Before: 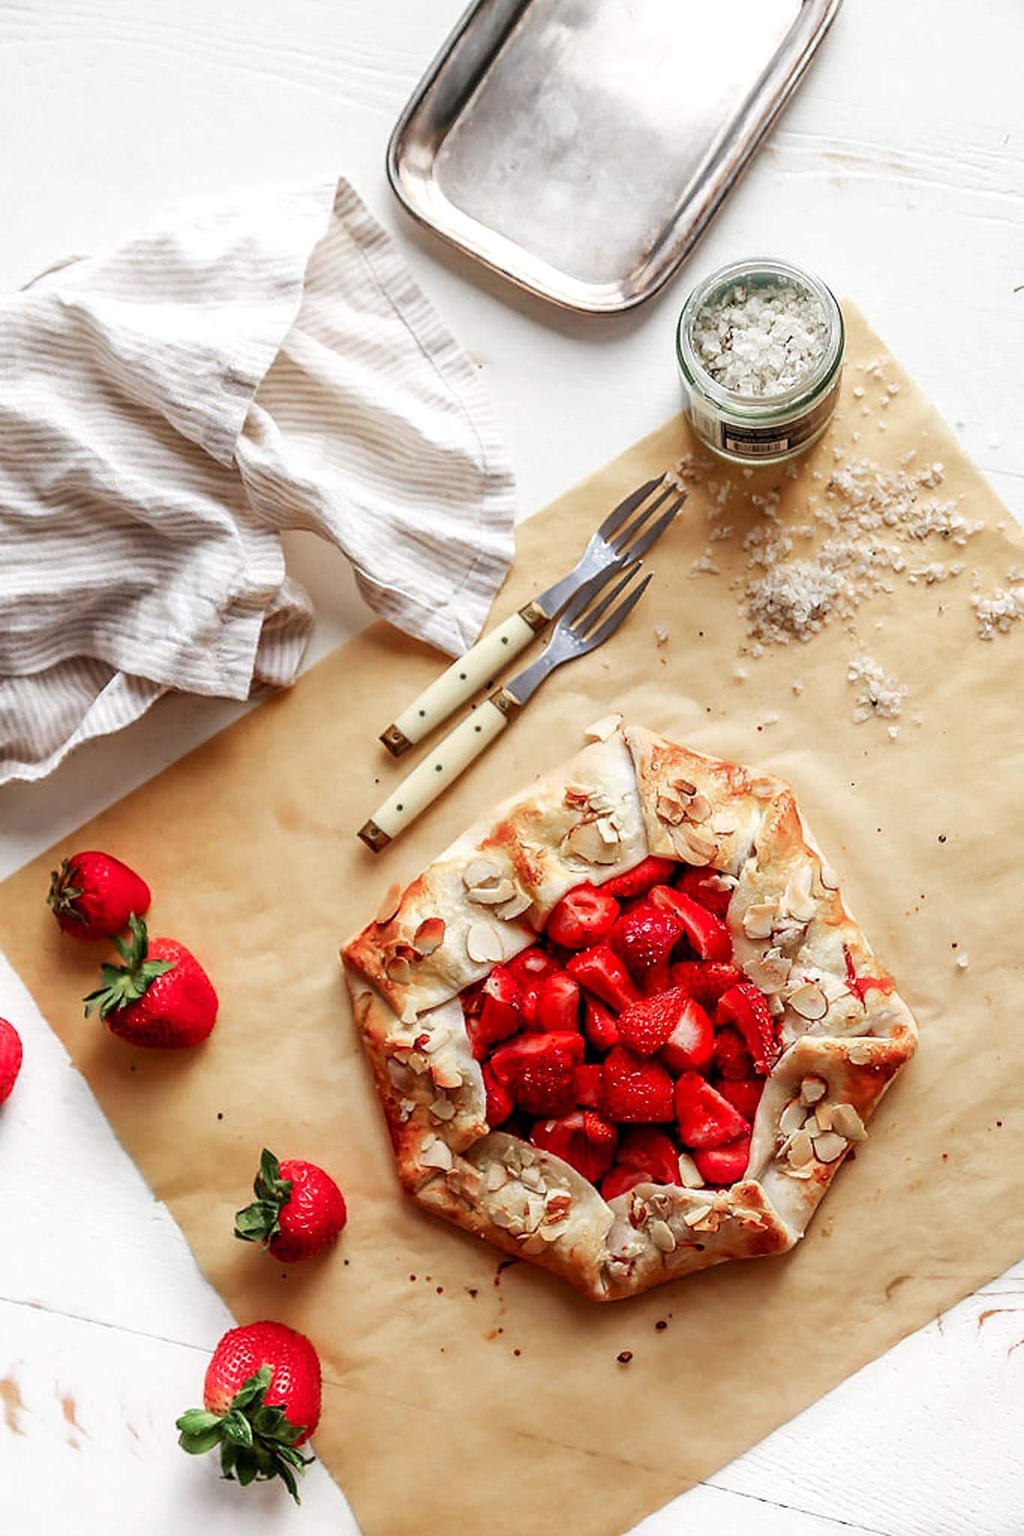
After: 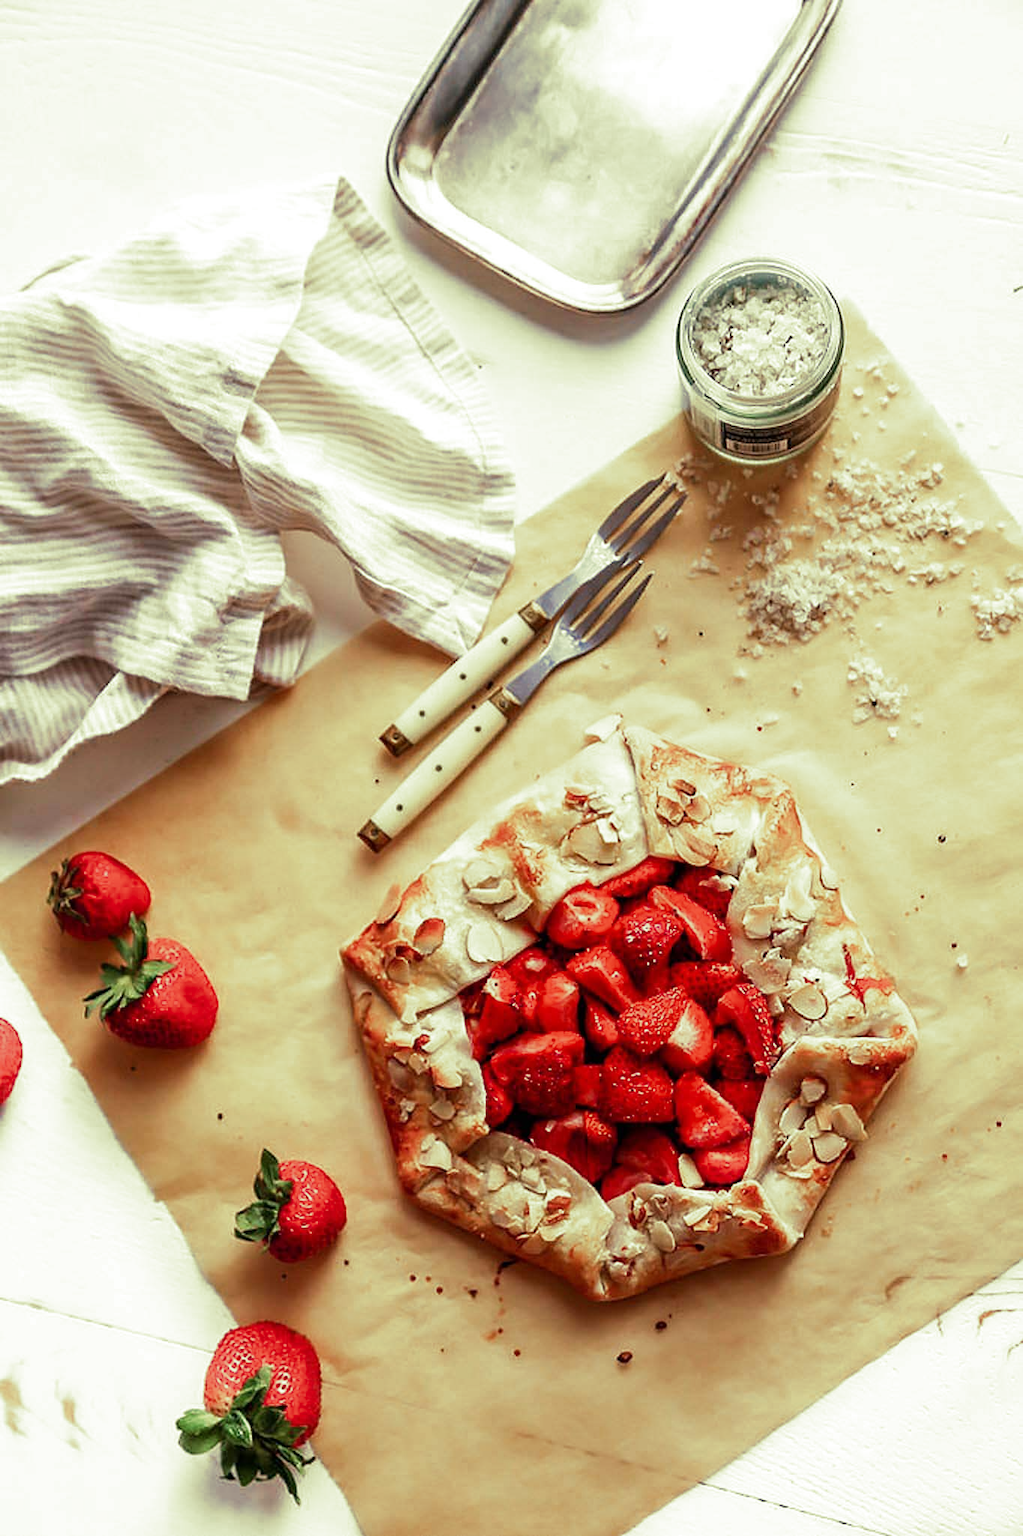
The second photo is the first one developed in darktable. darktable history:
split-toning: shadows › hue 290.82°, shadows › saturation 0.34, highlights › saturation 0.38, balance 0, compress 50%
velvia: strength 15%
